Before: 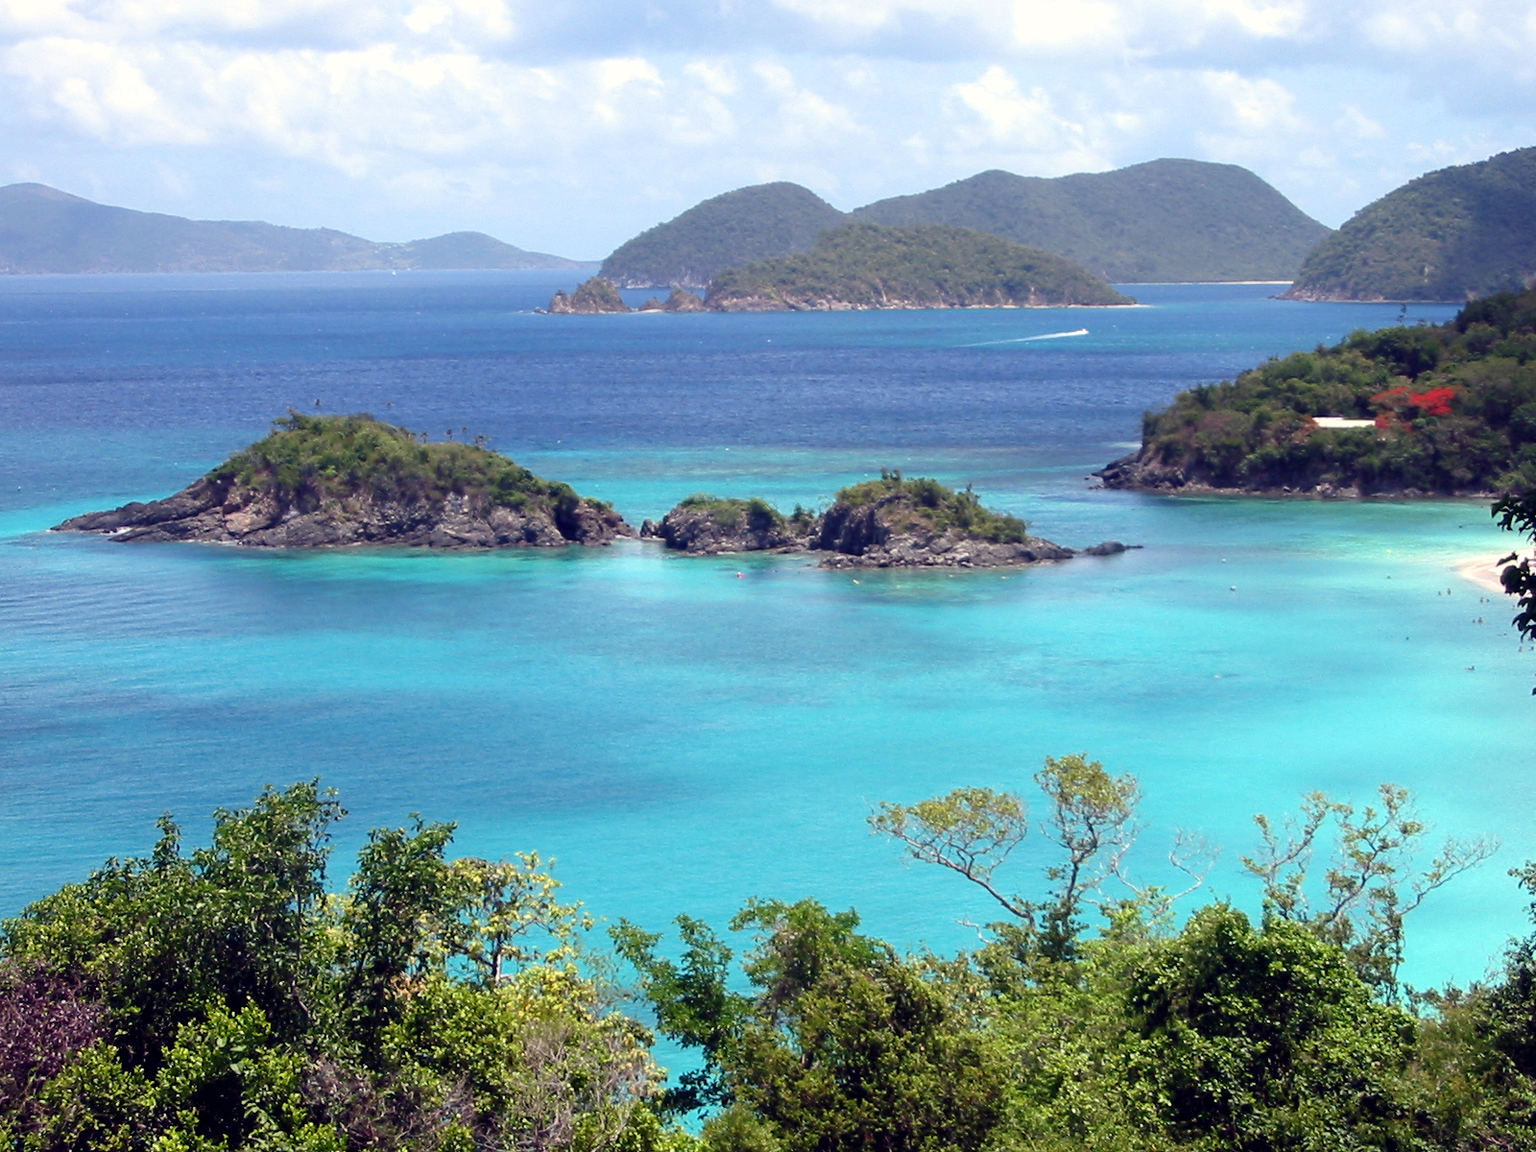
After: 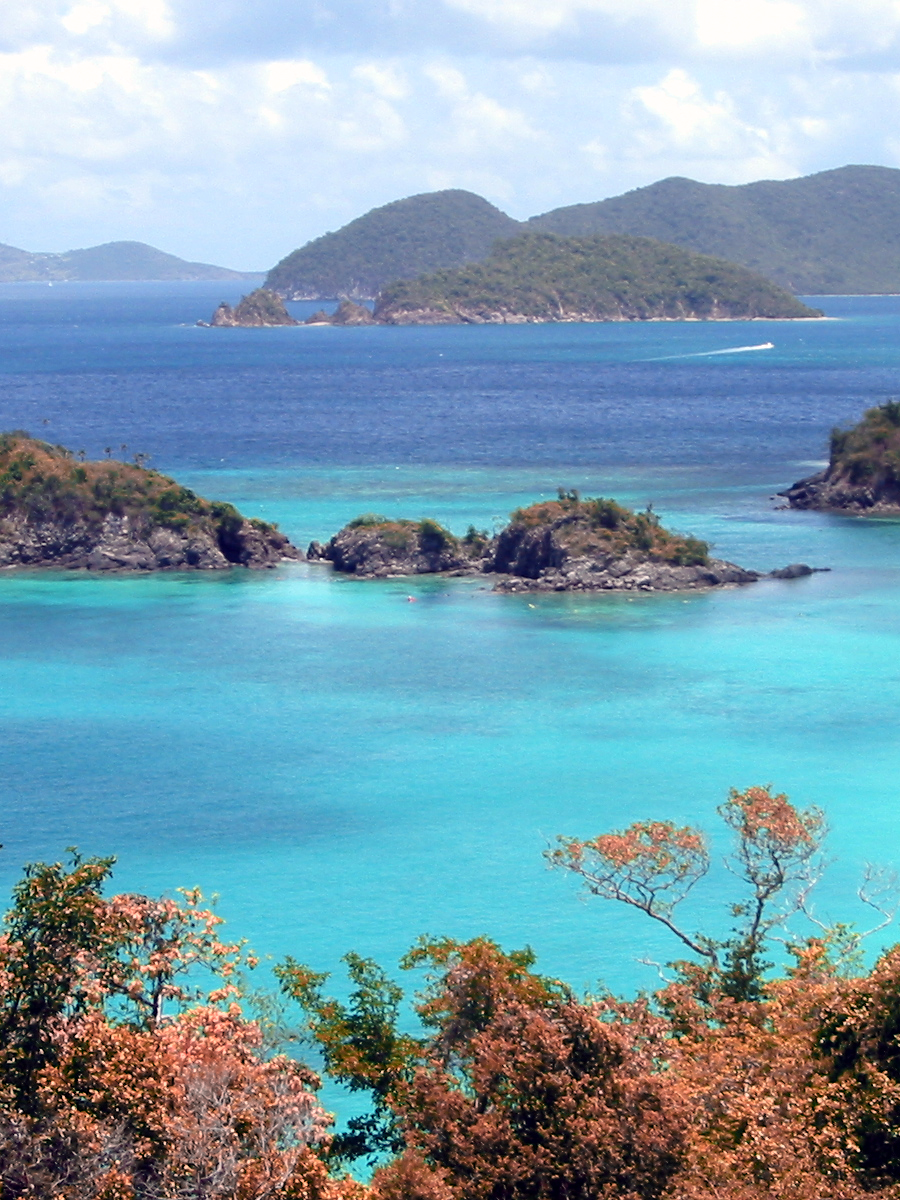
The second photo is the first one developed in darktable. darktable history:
crop and rotate: left 22.516%, right 21.234%
color zones: curves: ch2 [(0, 0.5) (0.084, 0.497) (0.323, 0.335) (0.4, 0.497) (1, 0.5)], process mode strong
